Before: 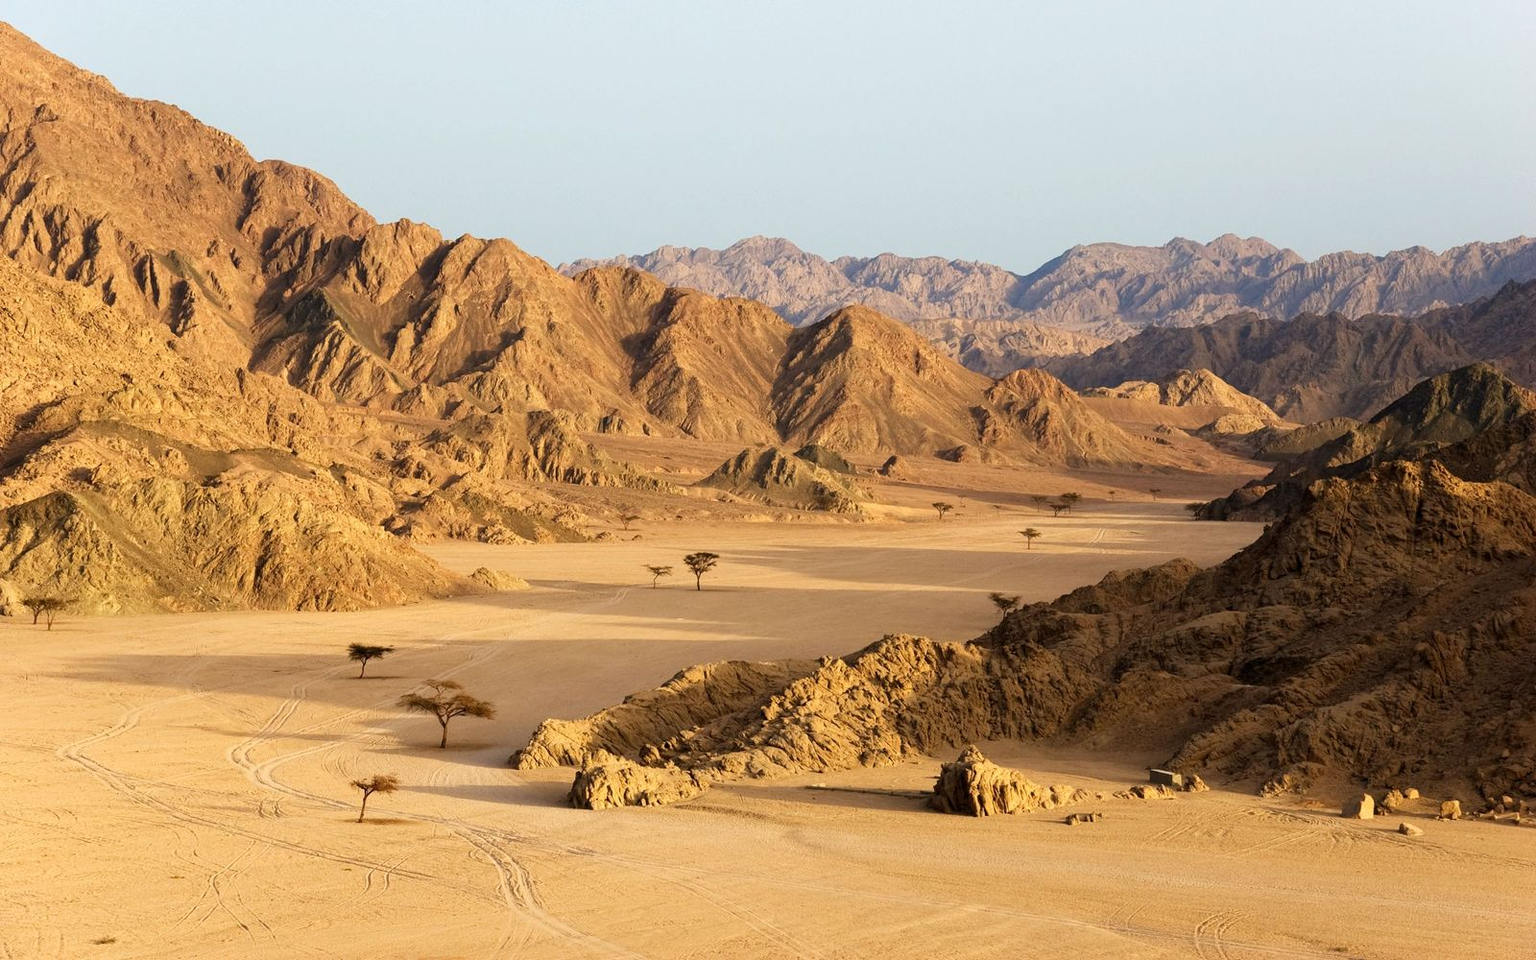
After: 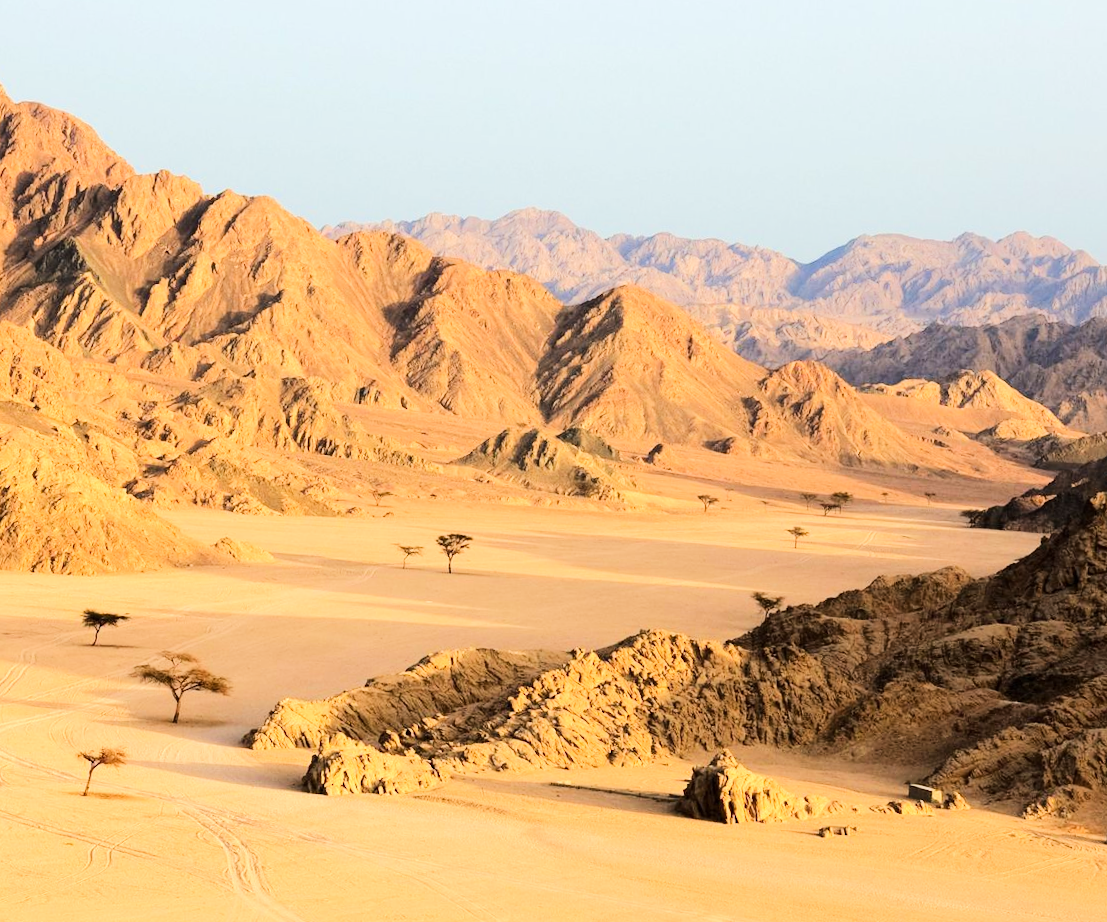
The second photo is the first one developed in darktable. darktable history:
tone equalizer: -7 EV 0.147 EV, -6 EV 0.598 EV, -5 EV 1.12 EV, -4 EV 1.35 EV, -3 EV 1.15 EV, -2 EV 0.6 EV, -1 EV 0.155 EV, edges refinement/feathering 500, mask exposure compensation -1.57 EV, preserve details no
crop and rotate: angle -3.04°, left 14.258%, top 0.045%, right 10.784%, bottom 0.065%
